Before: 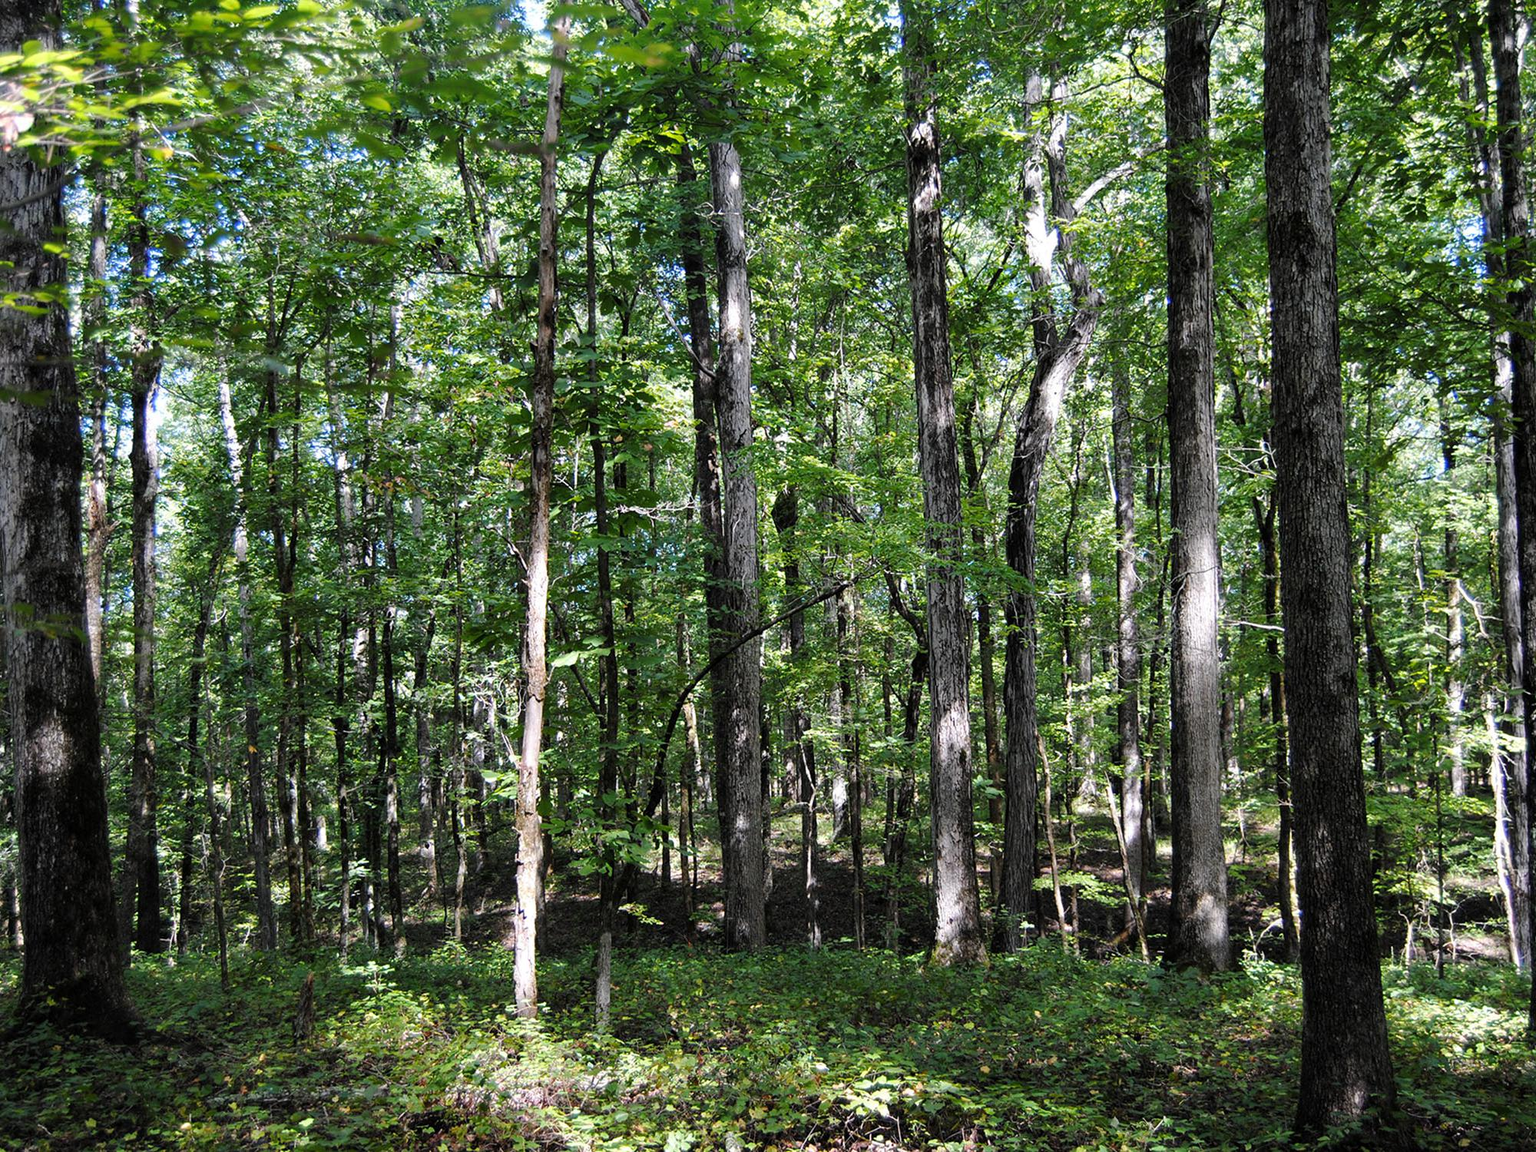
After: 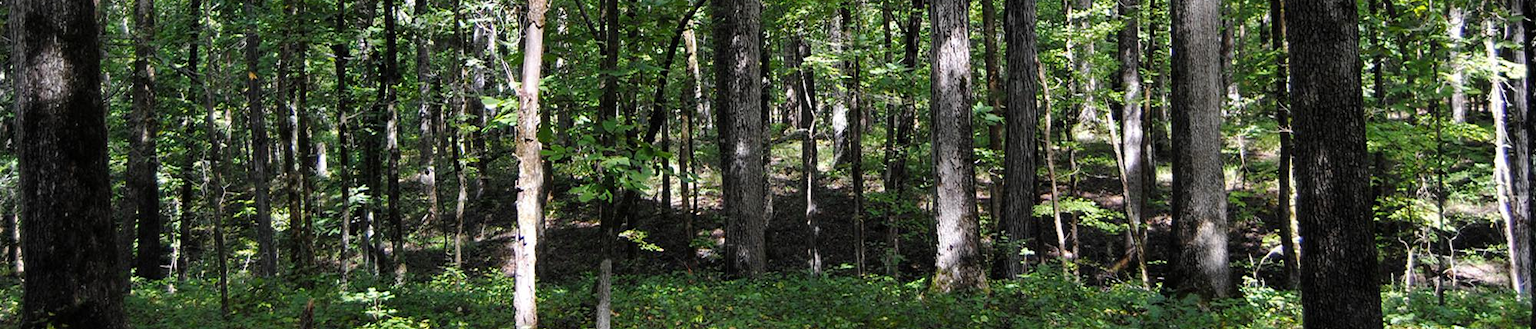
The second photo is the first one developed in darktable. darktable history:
crop and rotate: top 58.511%, bottom 12.823%
